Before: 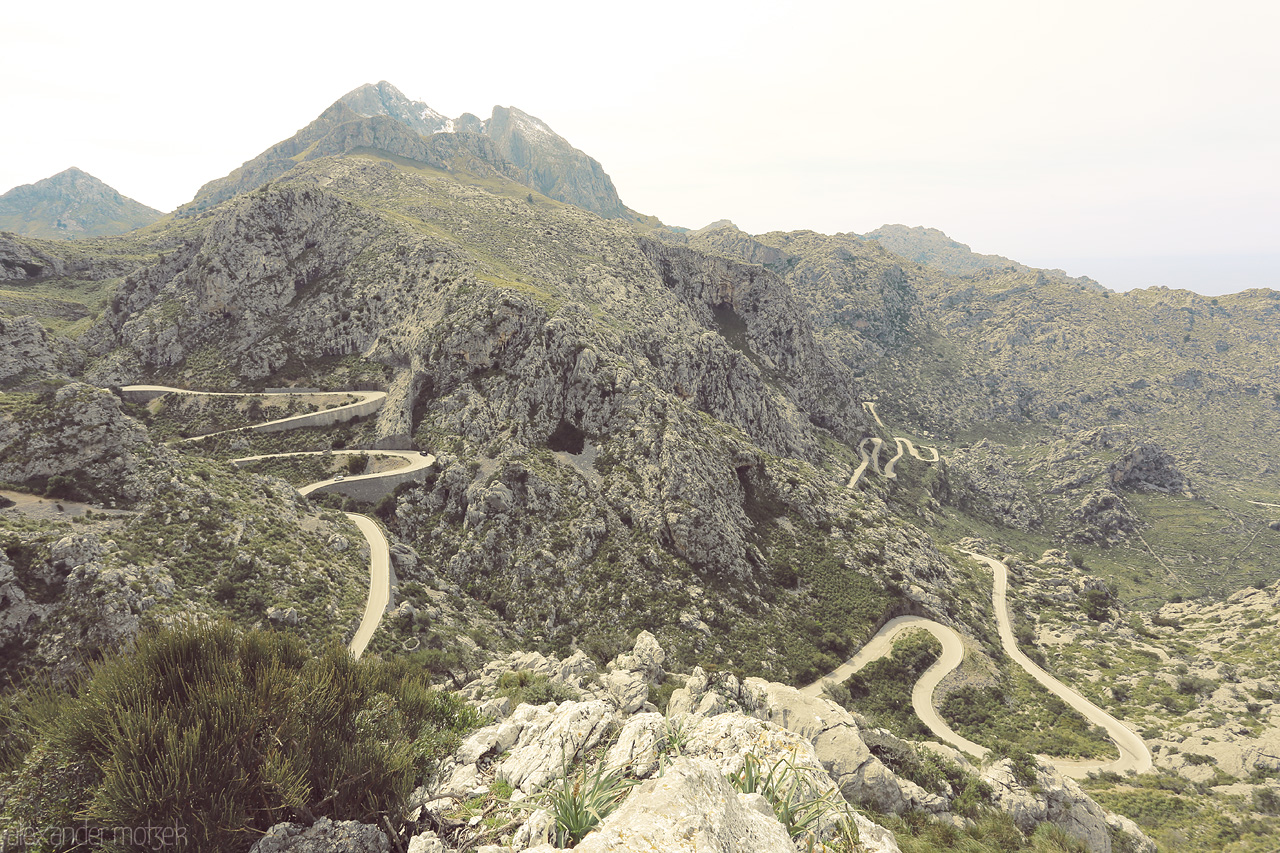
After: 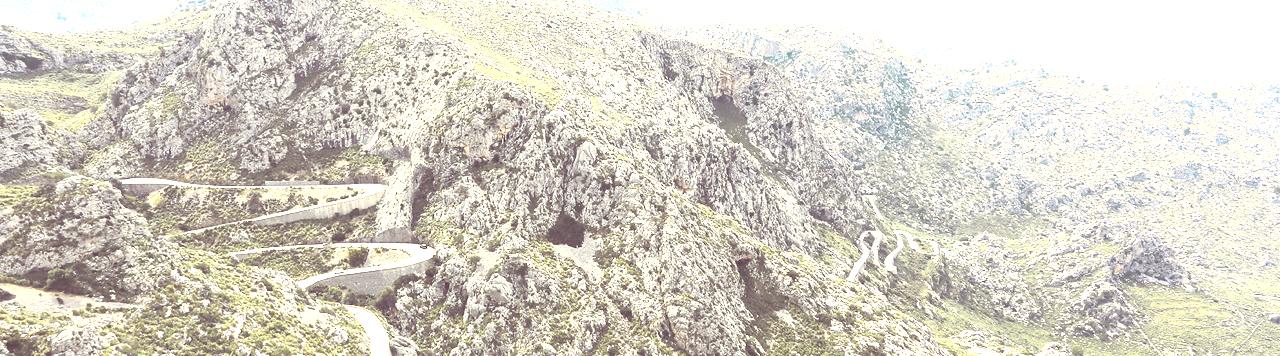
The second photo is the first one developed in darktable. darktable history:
crop and rotate: top 24.412%, bottom 33.844%
exposure: exposure 1 EV, compensate exposure bias true, compensate highlight preservation false
